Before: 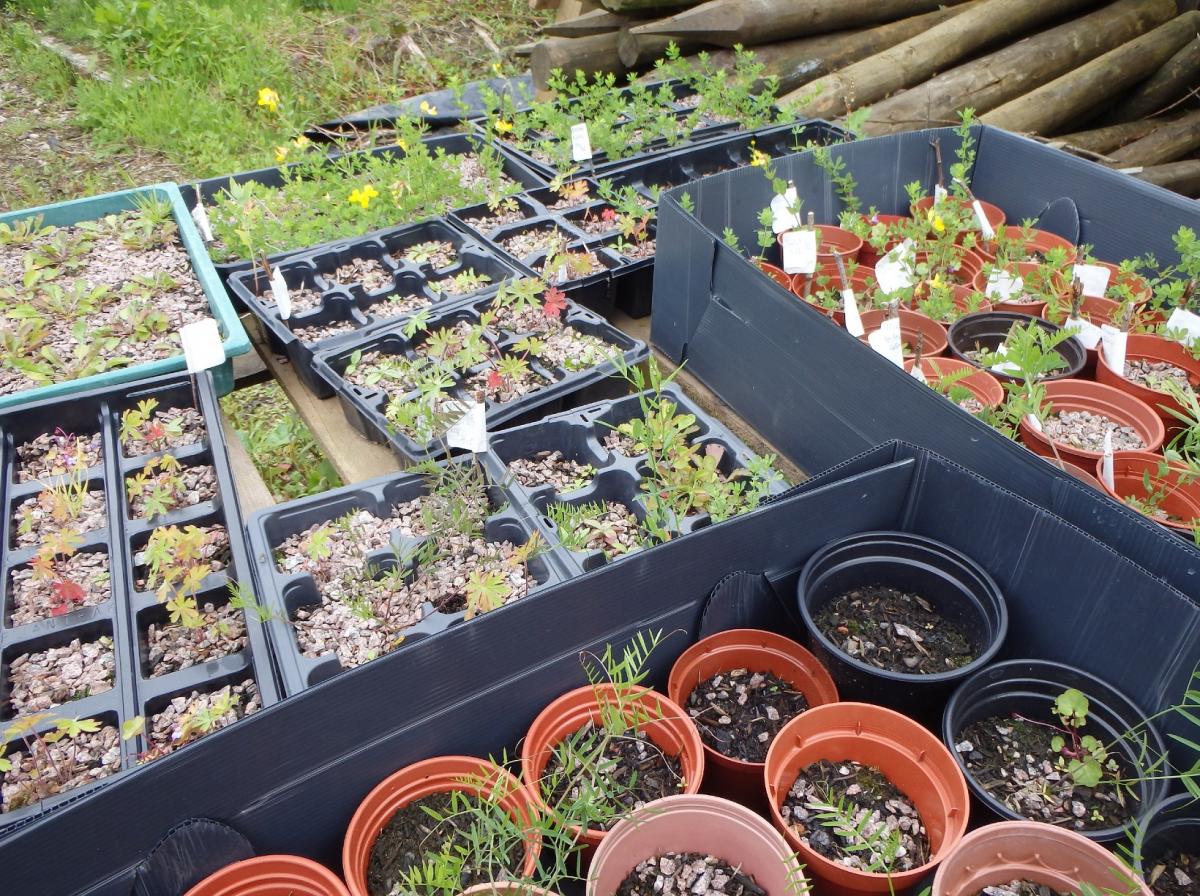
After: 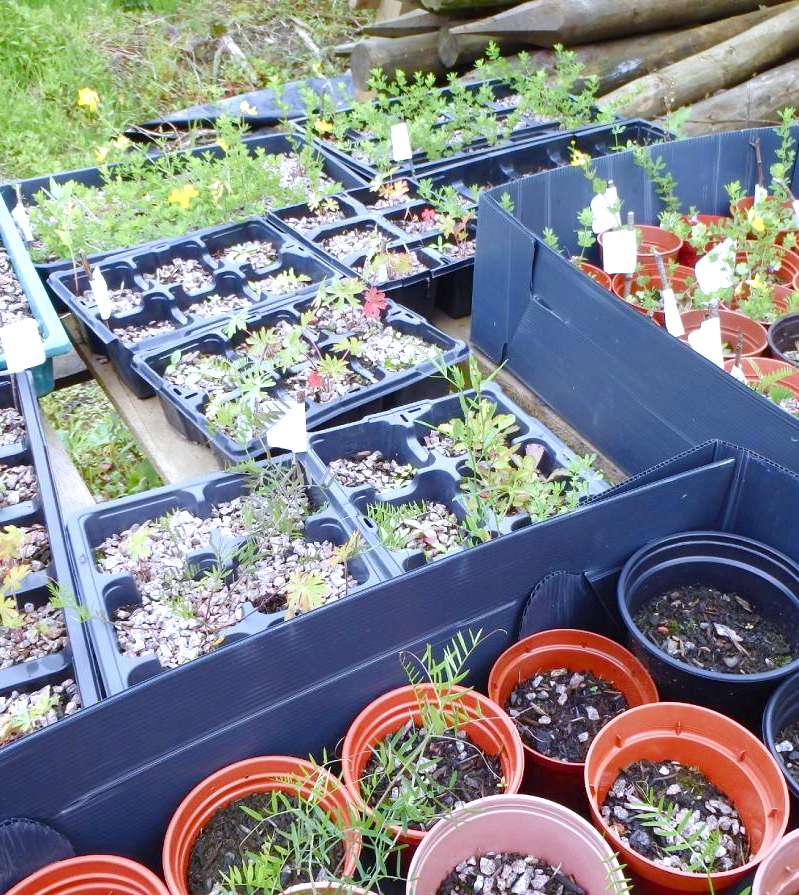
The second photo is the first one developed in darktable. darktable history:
color balance rgb: perceptual saturation grading › global saturation 20%, perceptual saturation grading › highlights -50%, perceptual saturation grading › shadows 30%, perceptual brilliance grading › global brilliance 10%, perceptual brilliance grading › shadows 15%
crop and rotate: left 15.055%, right 18.278%
white balance: red 0.948, green 1.02, blue 1.176
tone equalizer: on, module defaults
